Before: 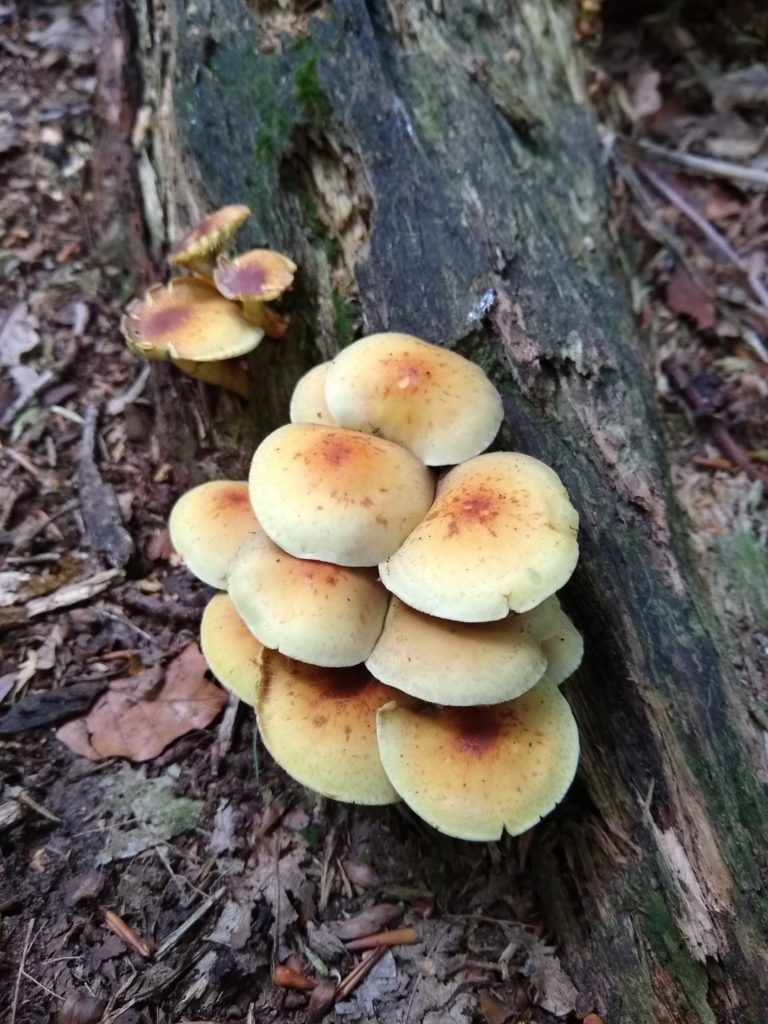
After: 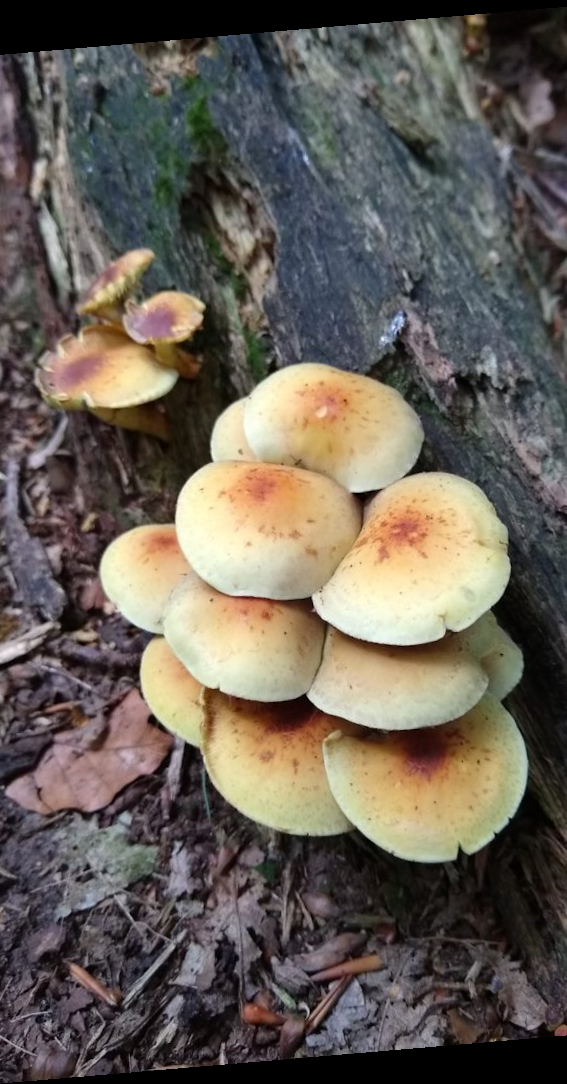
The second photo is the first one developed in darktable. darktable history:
crop and rotate: left 13.342%, right 19.991%
rotate and perspective: rotation -4.86°, automatic cropping off
